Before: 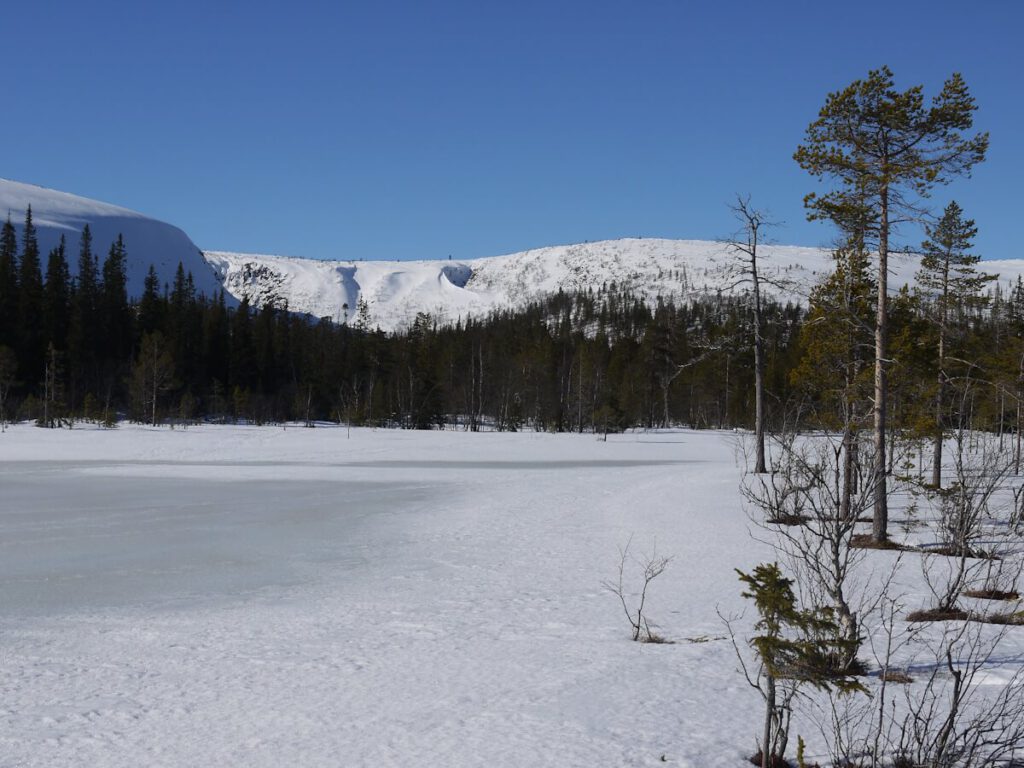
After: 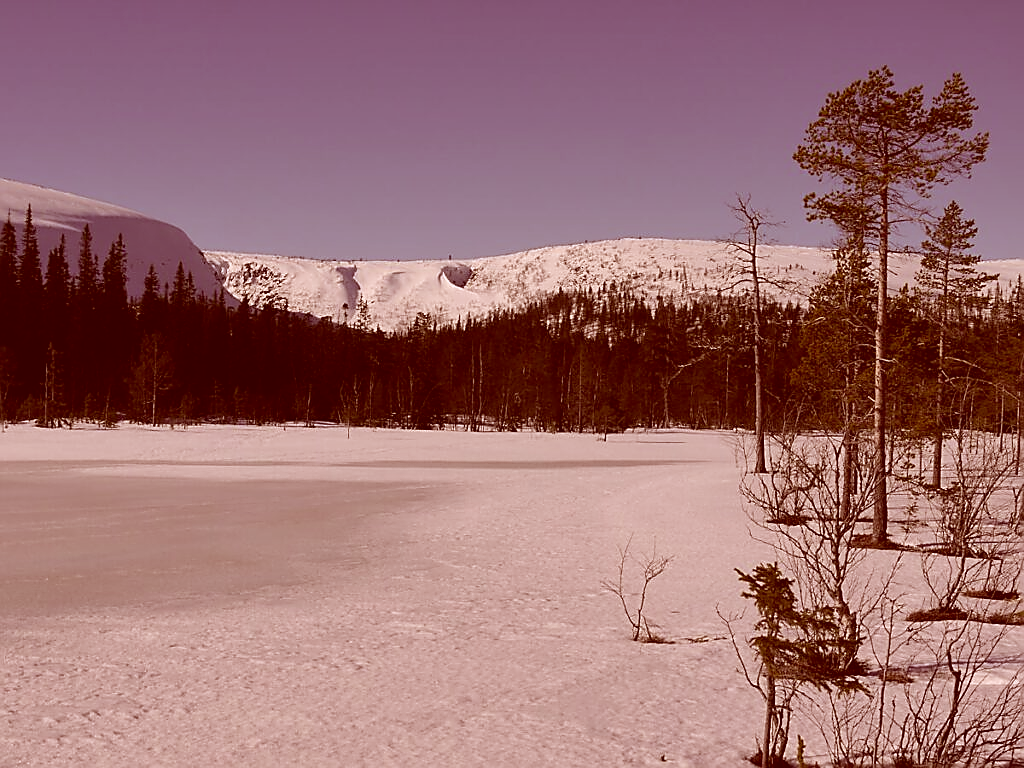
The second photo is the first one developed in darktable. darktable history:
sharpen: radius 1.4, amount 1.25, threshold 0.7
shadows and highlights: low approximation 0.01, soften with gaussian
color correction: highlights a* 9.03, highlights b* 8.71, shadows a* 40, shadows b* 40, saturation 0.8
